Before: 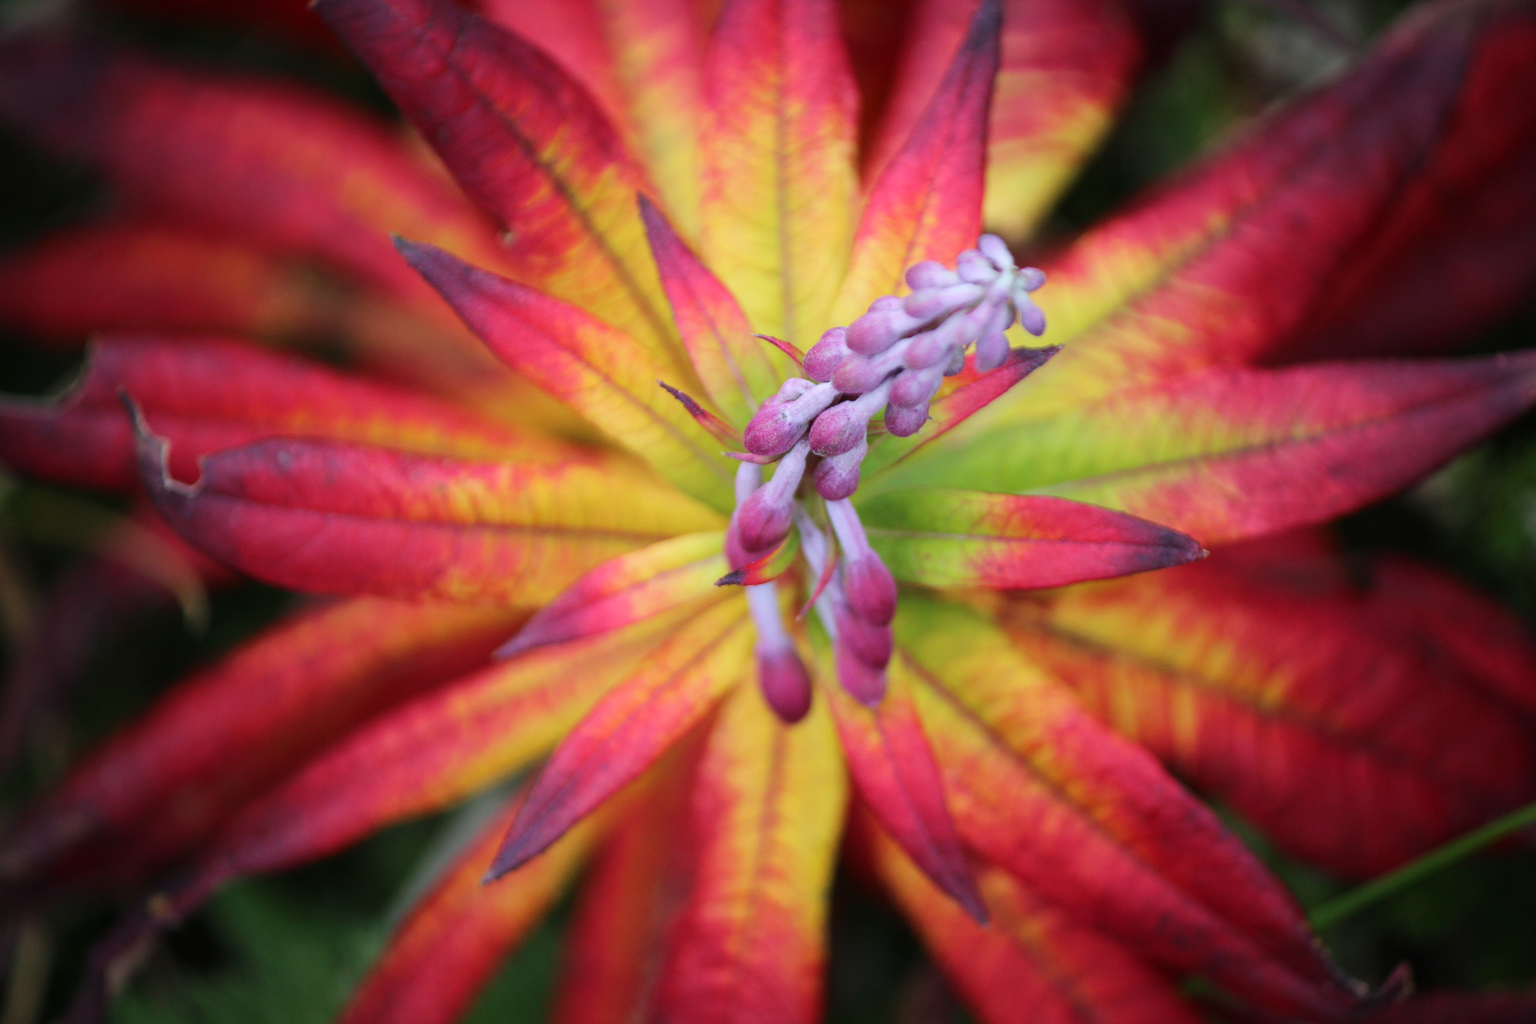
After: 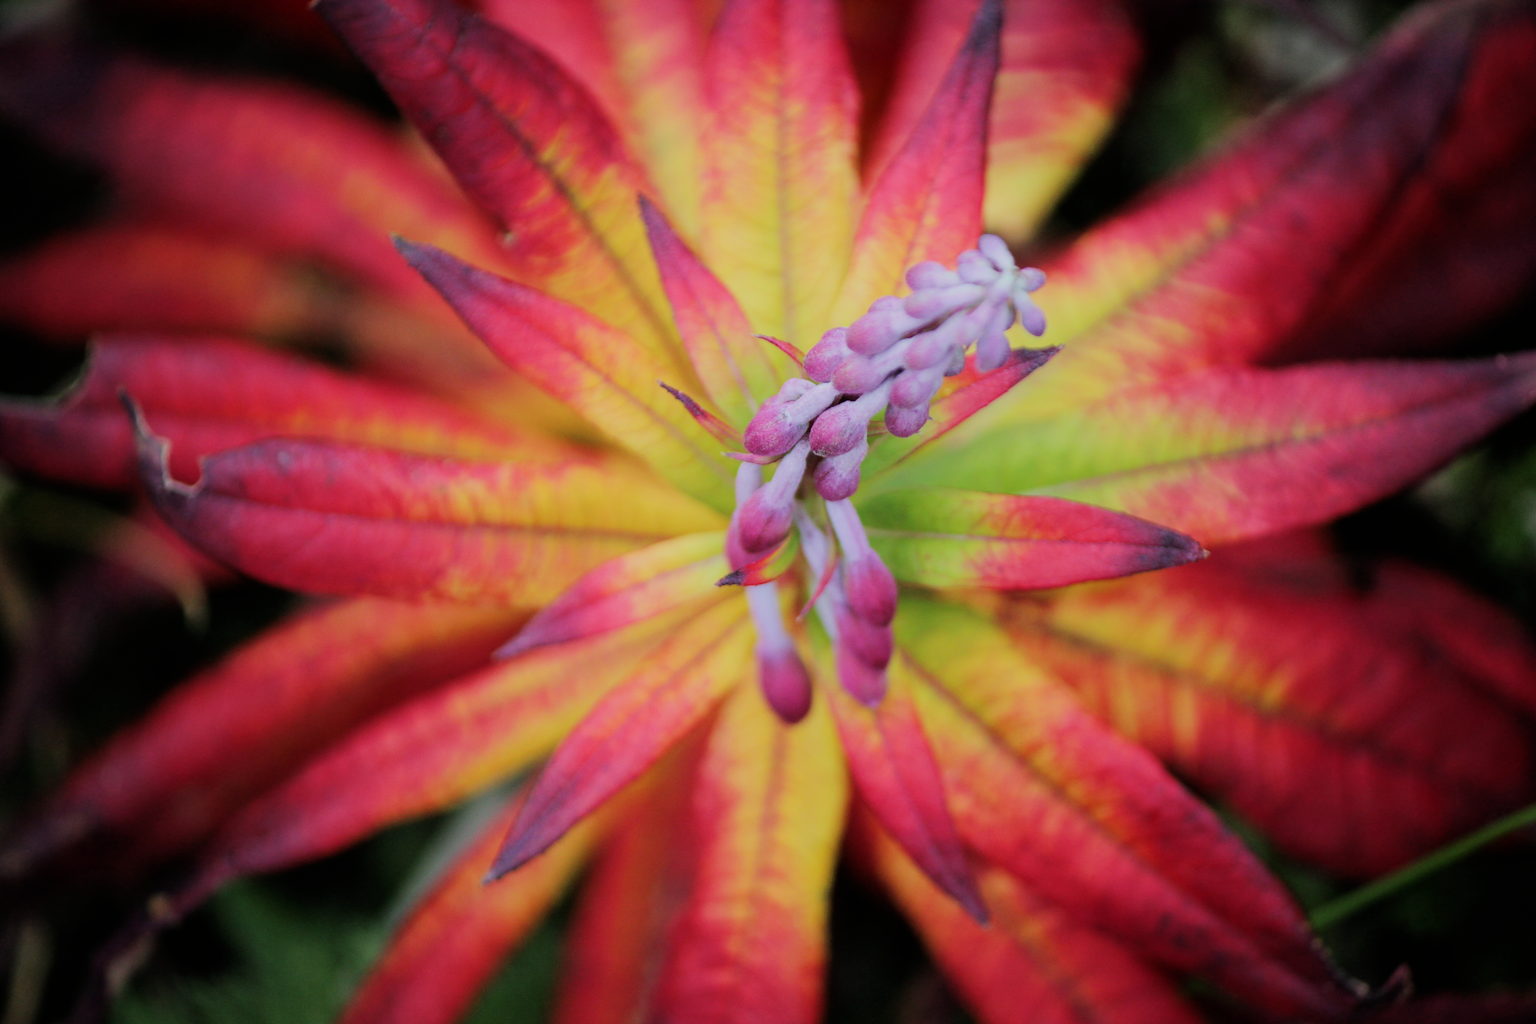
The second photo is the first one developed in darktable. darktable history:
filmic rgb: black relative exposure -6.68 EV, white relative exposure 4.56 EV, hardness 3.25
exposure: exposure 0.2 EV, compensate highlight preservation false
